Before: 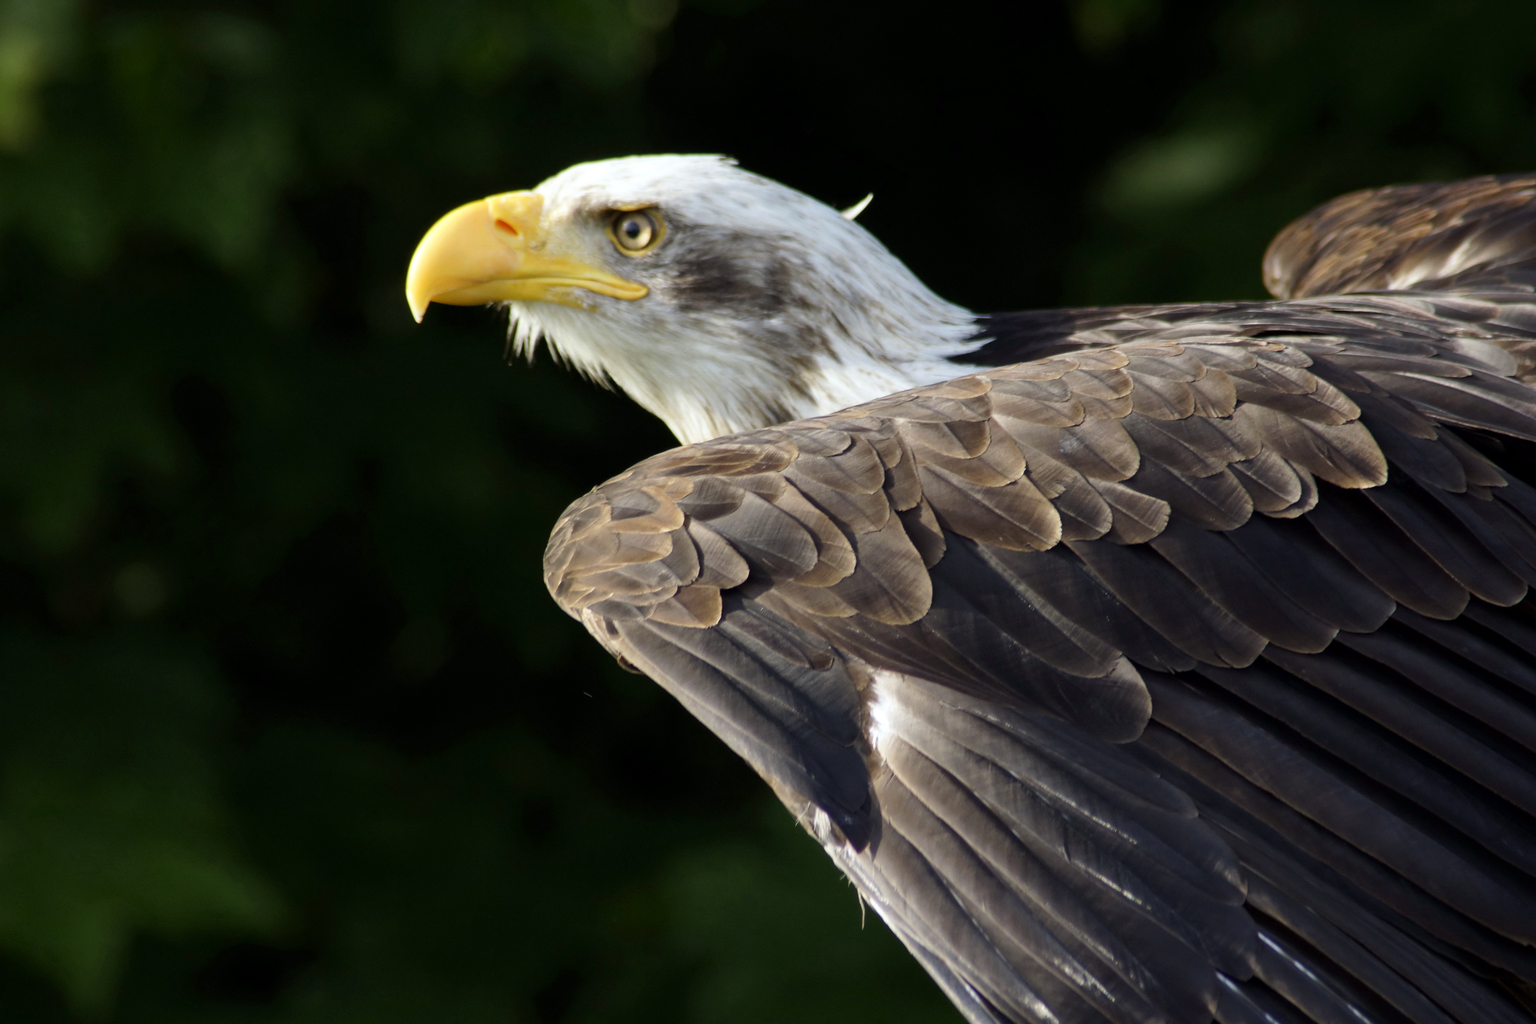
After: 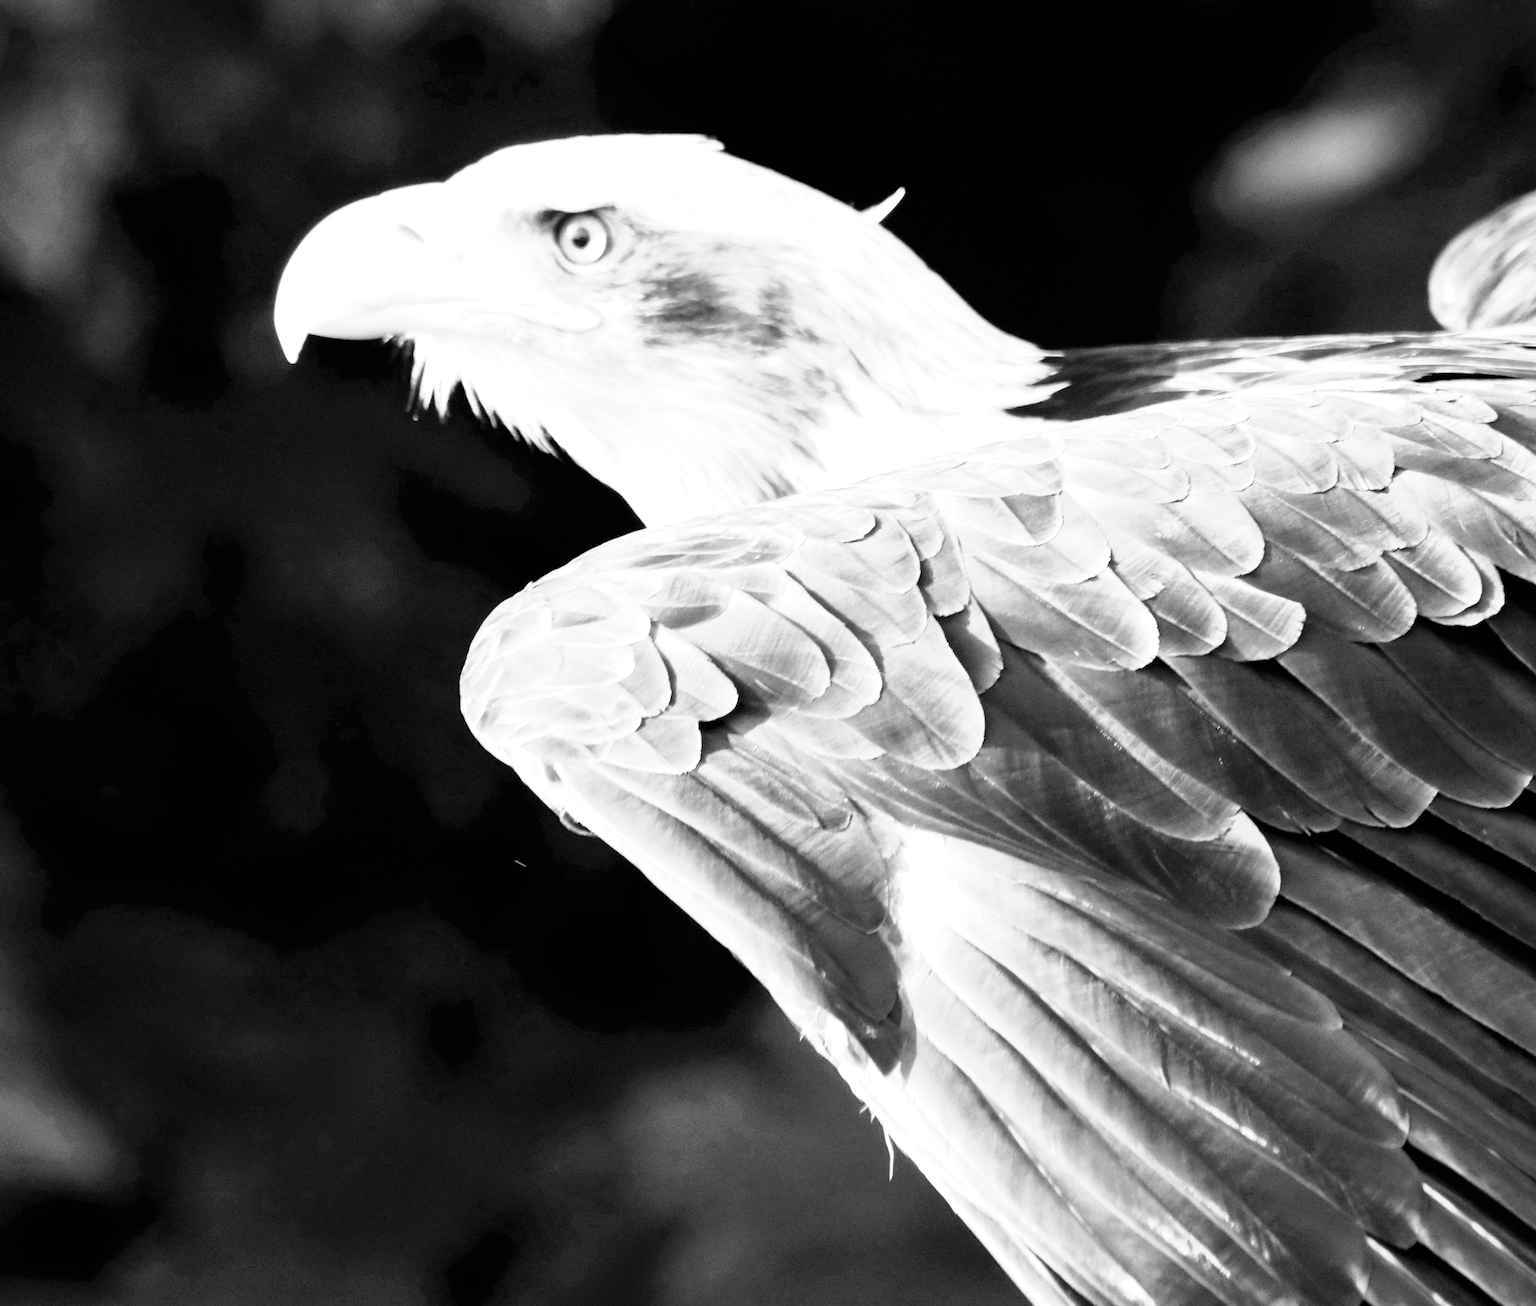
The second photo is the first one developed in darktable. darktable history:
base curve: curves: ch0 [(0, 0) (0.005, 0.002) (0.15, 0.3) (0.4, 0.7) (0.75, 0.95) (1, 1)], preserve colors none
crop and rotate: left 13.15%, top 5.251%, right 12.609%
exposure: black level correction 0, exposure 1.2 EV, compensate exposure bias true, compensate highlight preservation false
monochrome: a 30.25, b 92.03
